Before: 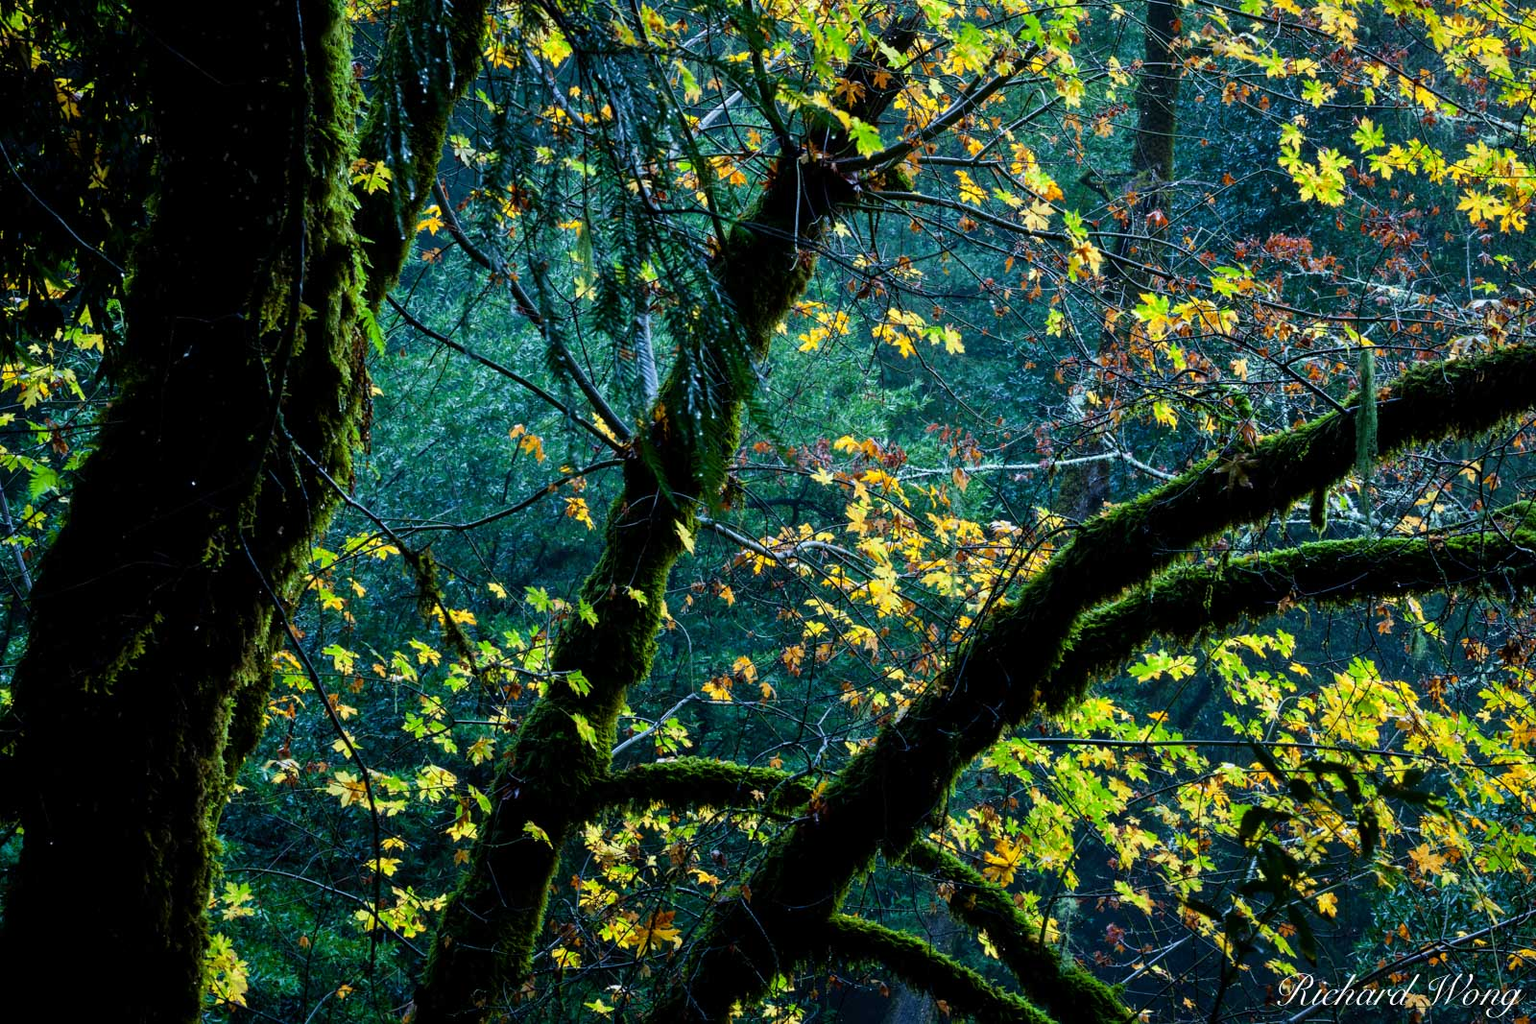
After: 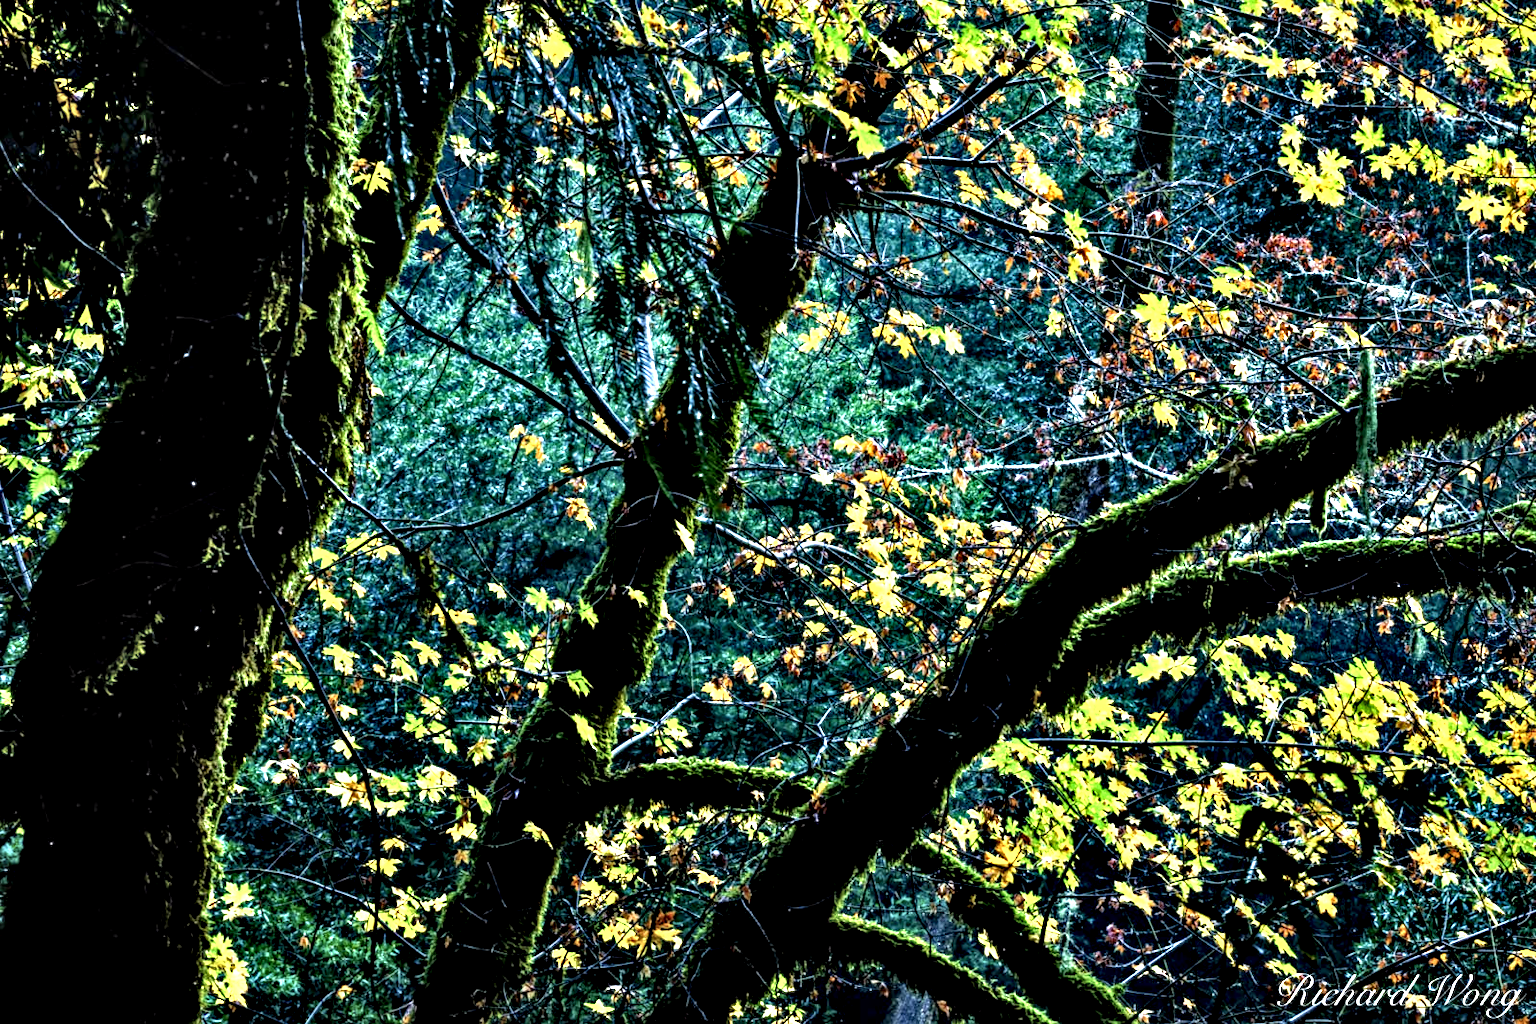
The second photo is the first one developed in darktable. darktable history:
local contrast: detail 160%
contrast equalizer: octaves 7, y [[0.48, 0.654, 0.731, 0.706, 0.772, 0.382], [0.55 ×6], [0 ×6], [0 ×6], [0 ×6]]
